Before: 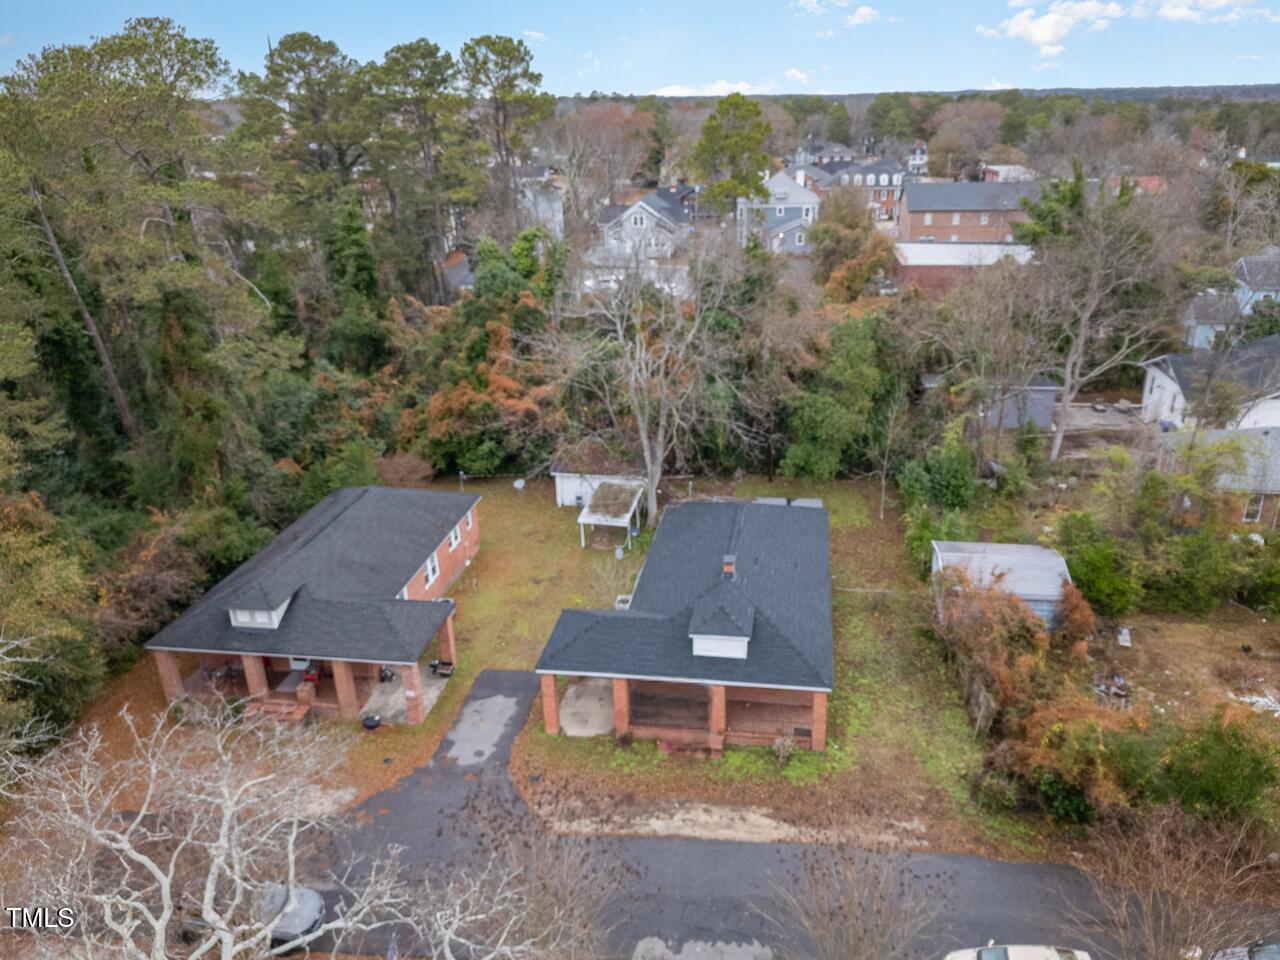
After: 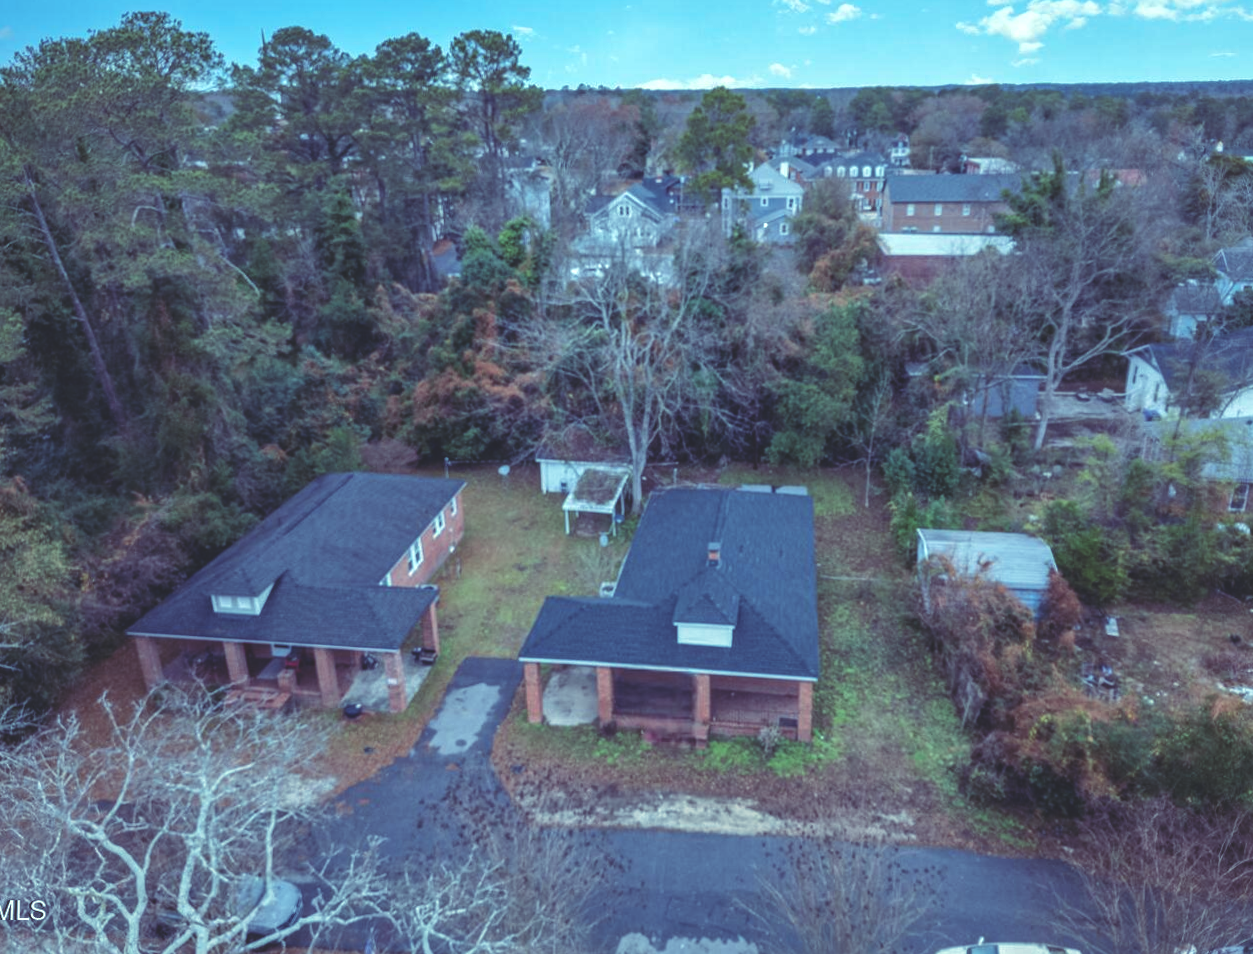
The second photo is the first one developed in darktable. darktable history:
rotate and perspective: rotation 0.226°, lens shift (vertical) -0.042, crop left 0.023, crop right 0.982, crop top 0.006, crop bottom 0.994
rgb curve: curves: ch0 [(0, 0.186) (0.314, 0.284) (0.576, 0.466) (0.805, 0.691) (0.936, 0.886)]; ch1 [(0, 0.186) (0.314, 0.284) (0.581, 0.534) (0.771, 0.746) (0.936, 0.958)]; ch2 [(0, 0.216) (0.275, 0.39) (1, 1)], mode RGB, independent channels, compensate middle gray true, preserve colors none
local contrast: on, module defaults
